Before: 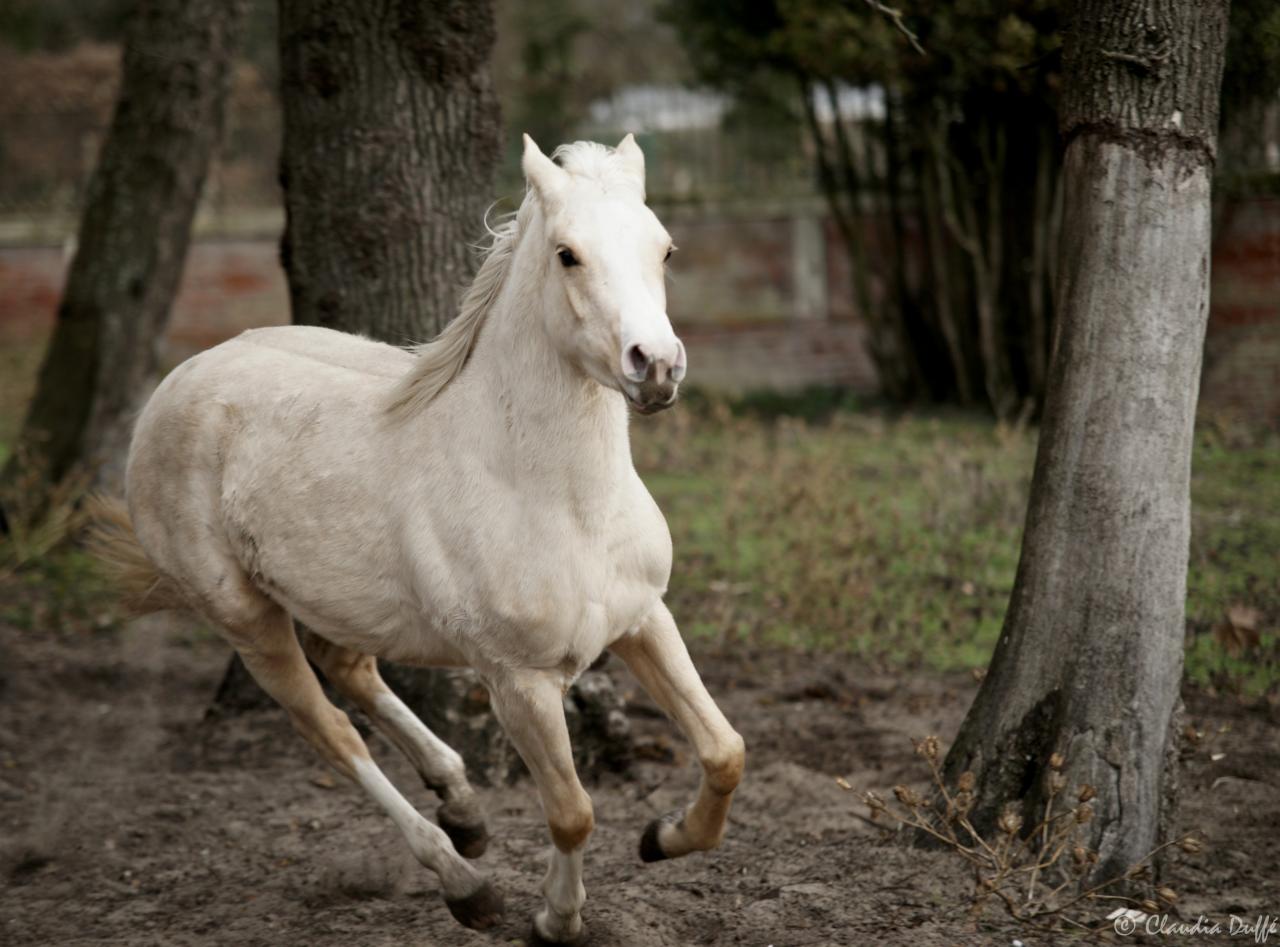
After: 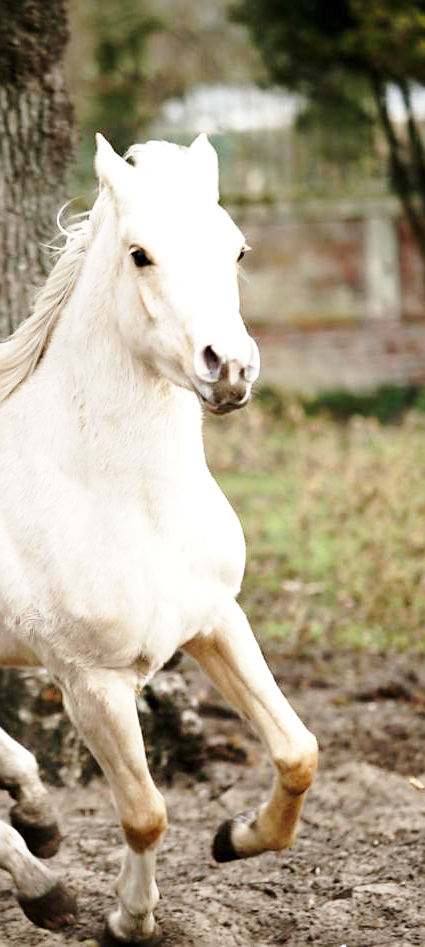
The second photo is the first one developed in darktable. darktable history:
base curve: curves: ch0 [(0, 0) (0.028, 0.03) (0.121, 0.232) (0.46, 0.748) (0.859, 0.968) (1, 1)], preserve colors none
exposure: black level correction 0, exposure 0.7 EV, compensate exposure bias true, compensate highlight preservation false
crop: left 33.36%, right 33.36%
sharpen: radius 1.864, amount 0.398, threshold 1.271
